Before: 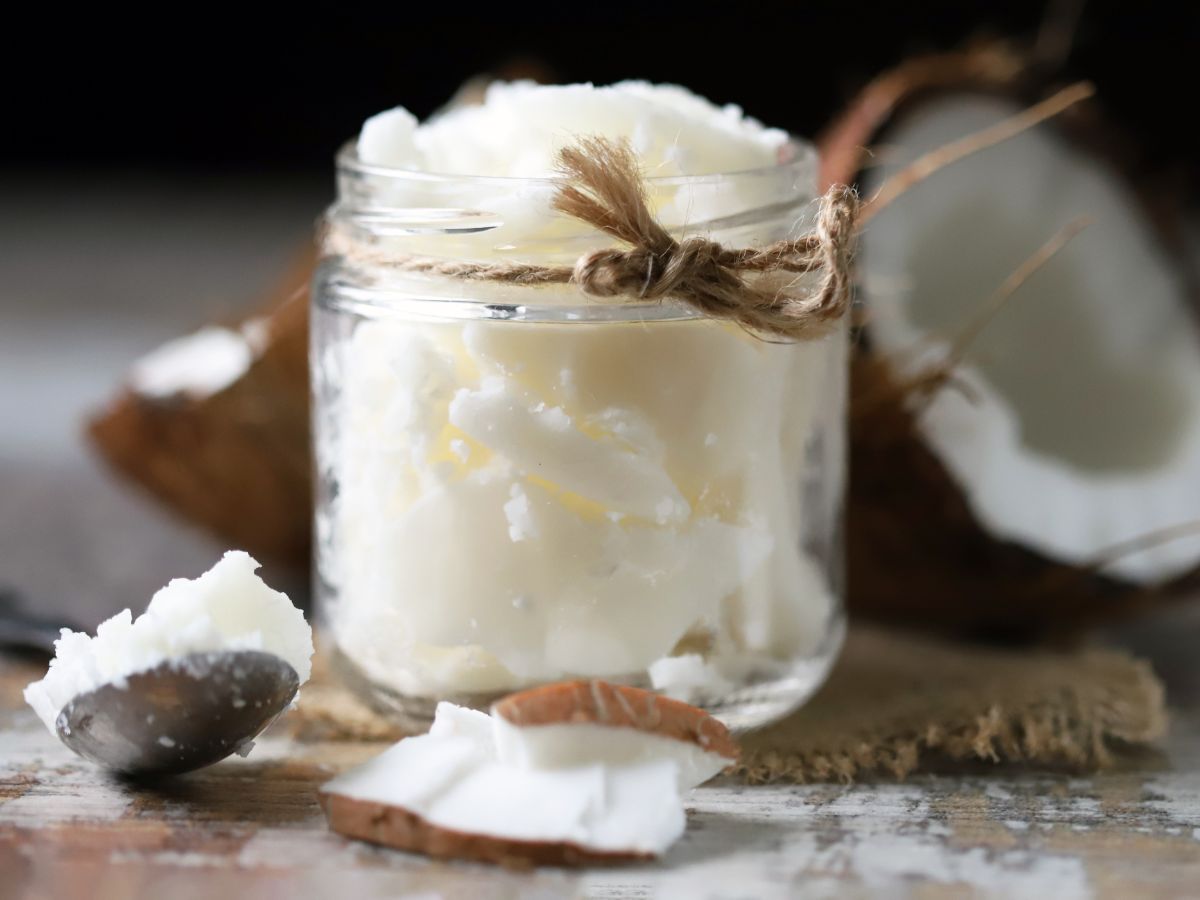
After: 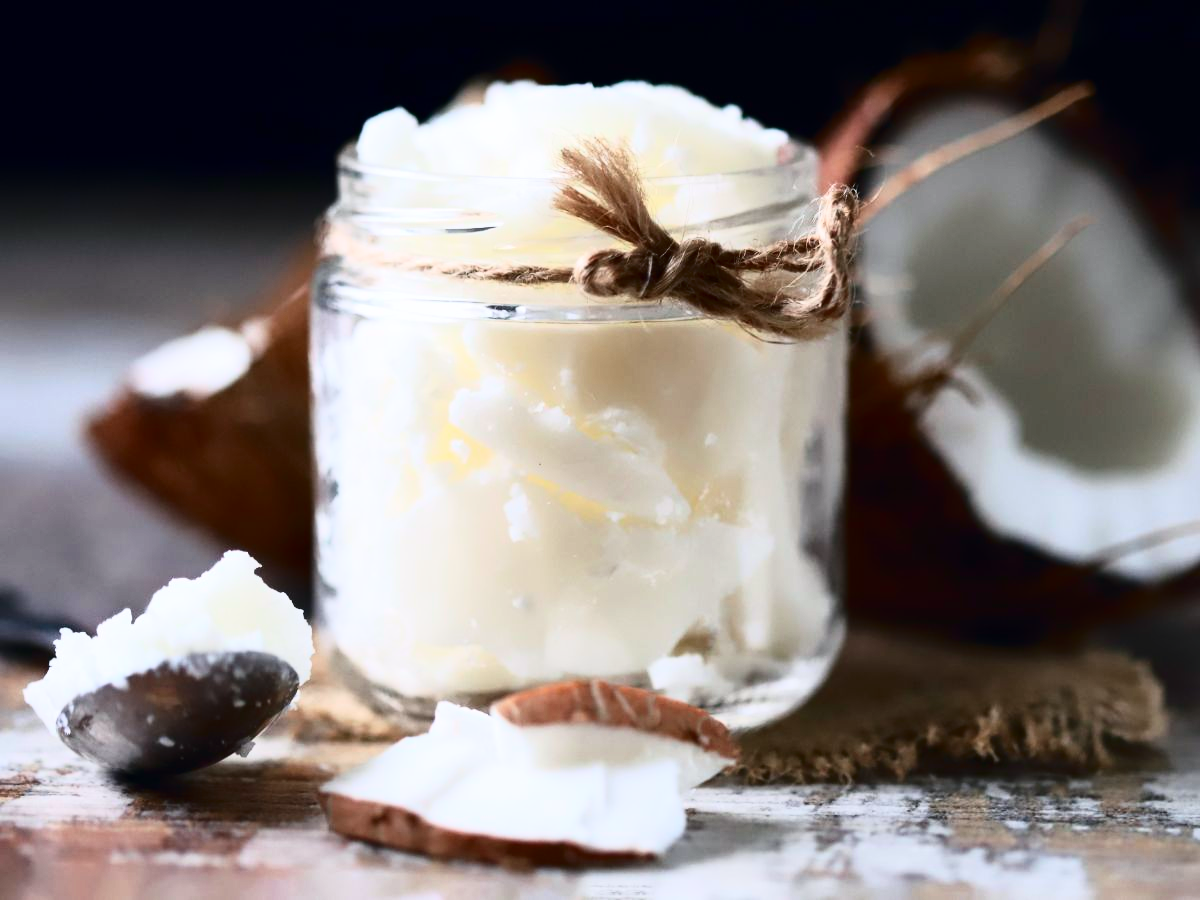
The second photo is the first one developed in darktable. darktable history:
tone curve: curves: ch0 [(0, 0) (0.236, 0.124) (0.373, 0.304) (0.542, 0.593) (0.737, 0.873) (1, 1)]; ch1 [(0, 0) (0.399, 0.328) (0.488, 0.484) (0.598, 0.624) (1, 1)]; ch2 [(0, 0) (0.448, 0.405) (0.523, 0.511) (0.592, 0.59) (1, 1)], color space Lab, independent channels, preserve colors none
